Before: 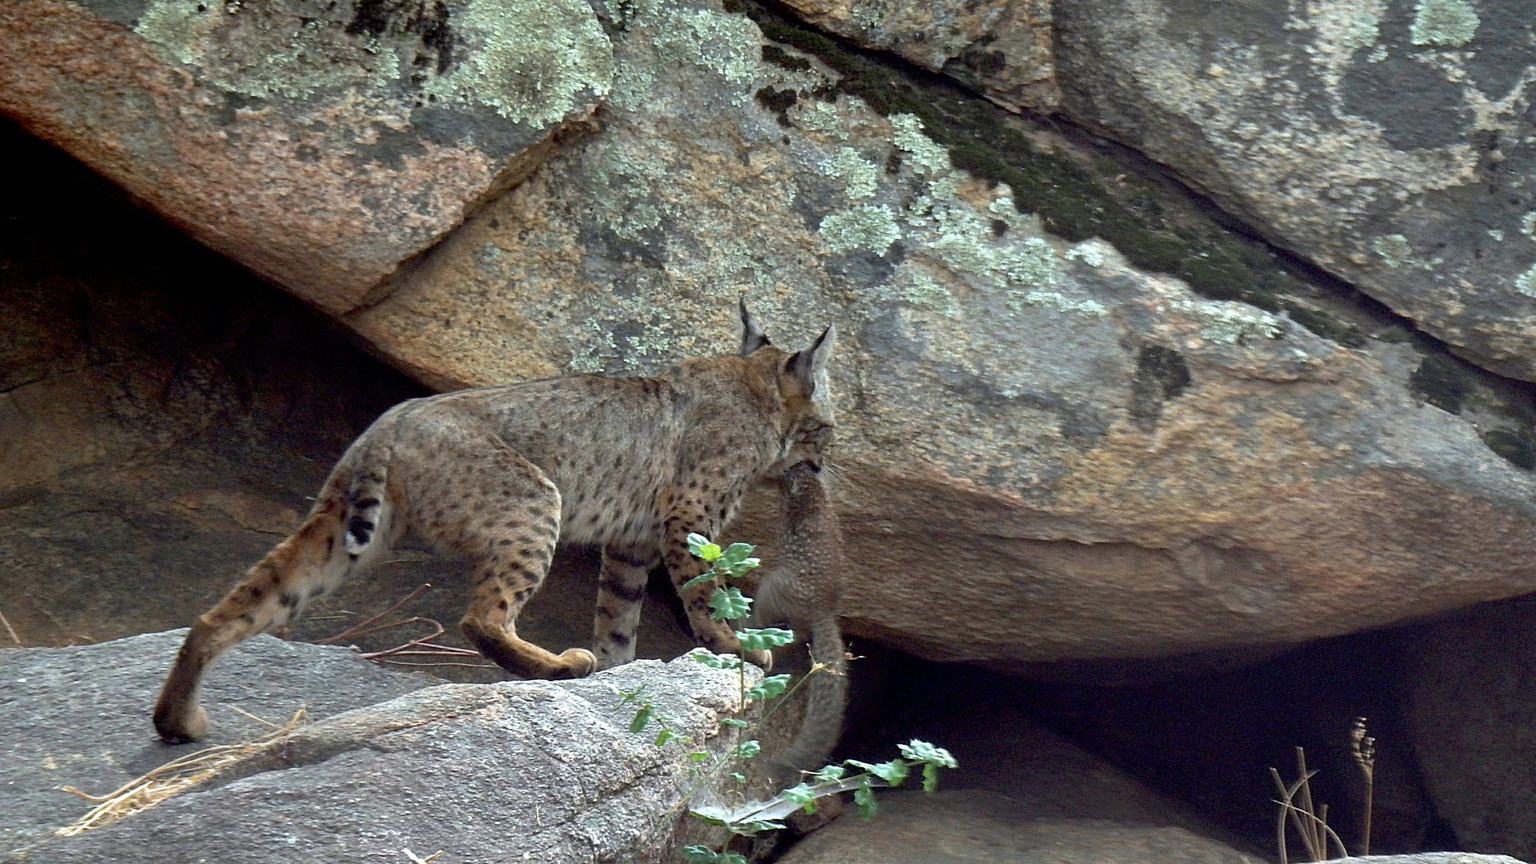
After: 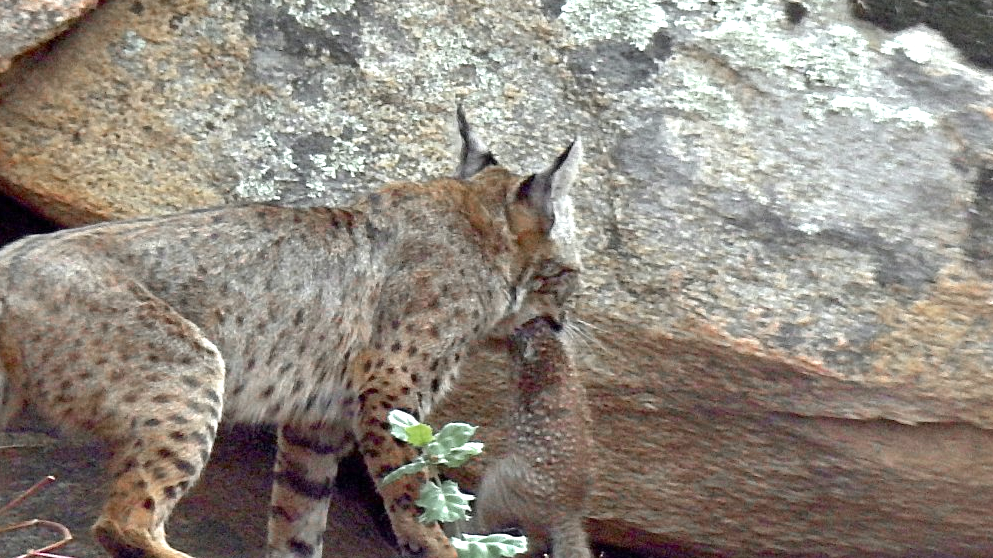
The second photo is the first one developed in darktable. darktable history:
crop: left 25.313%, top 25.319%, right 25.026%, bottom 25.036%
color zones: curves: ch0 [(0, 0.48) (0.209, 0.398) (0.305, 0.332) (0.429, 0.493) (0.571, 0.5) (0.714, 0.5) (0.857, 0.5) (1, 0.48)]; ch1 [(0, 0.736) (0.143, 0.625) (0.225, 0.371) (0.429, 0.256) (0.571, 0.241) (0.714, 0.213) (0.857, 0.48) (1, 0.736)]; ch2 [(0, 0.448) (0.143, 0.498) (0.286, 0.5) (0.429, 0.5) (0.571, 0.5) (0.714, 0.5) (0.857, 0.5) (1, 0.448)]
exposure: exposure 0.947 EV, compensate highlight preservation false
